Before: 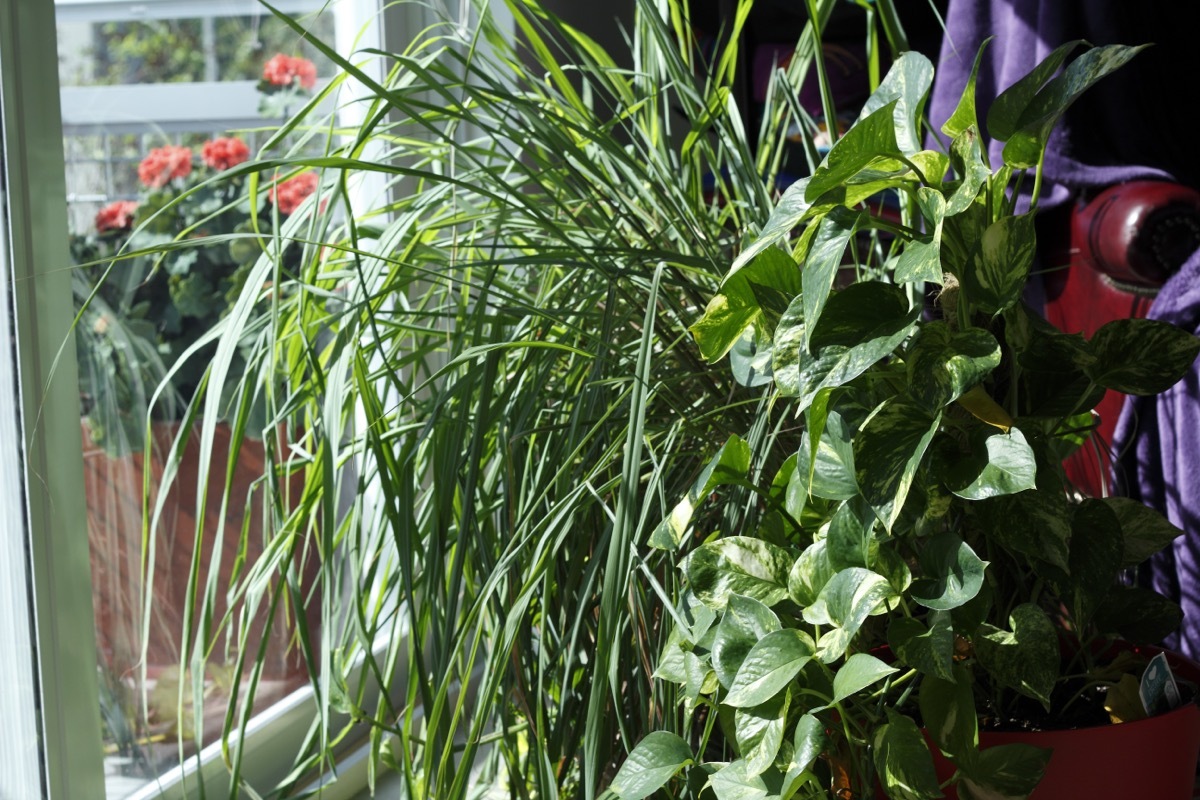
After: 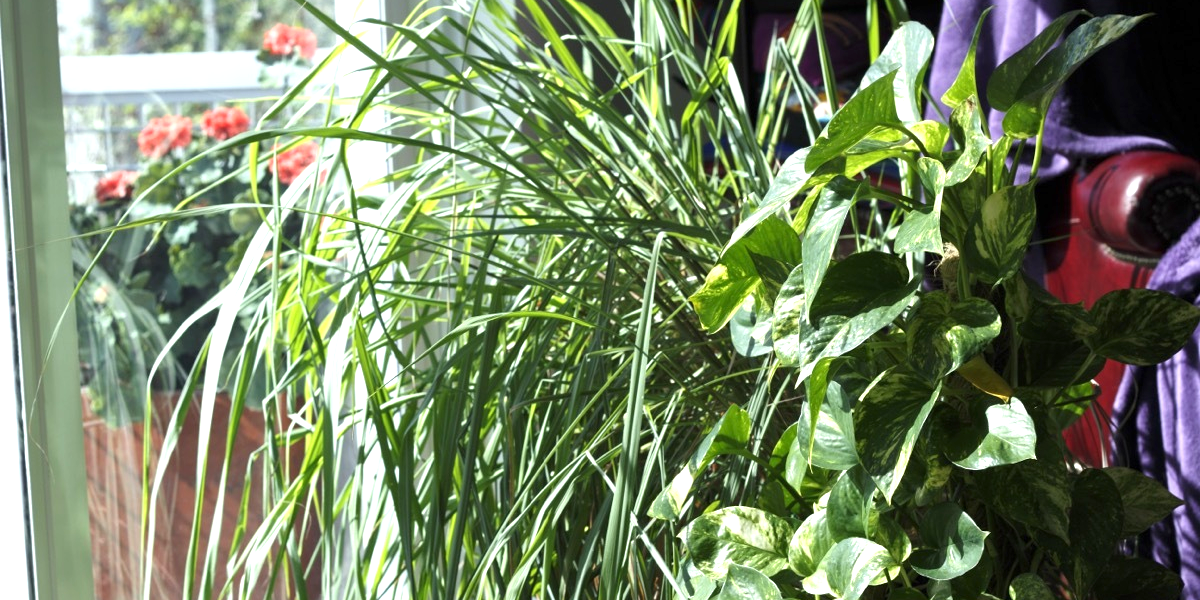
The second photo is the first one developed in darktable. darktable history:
crop: top 3.857%, bottom 21.132%
exposure: exposure 0.781 EV, compensate highlight preservation false
